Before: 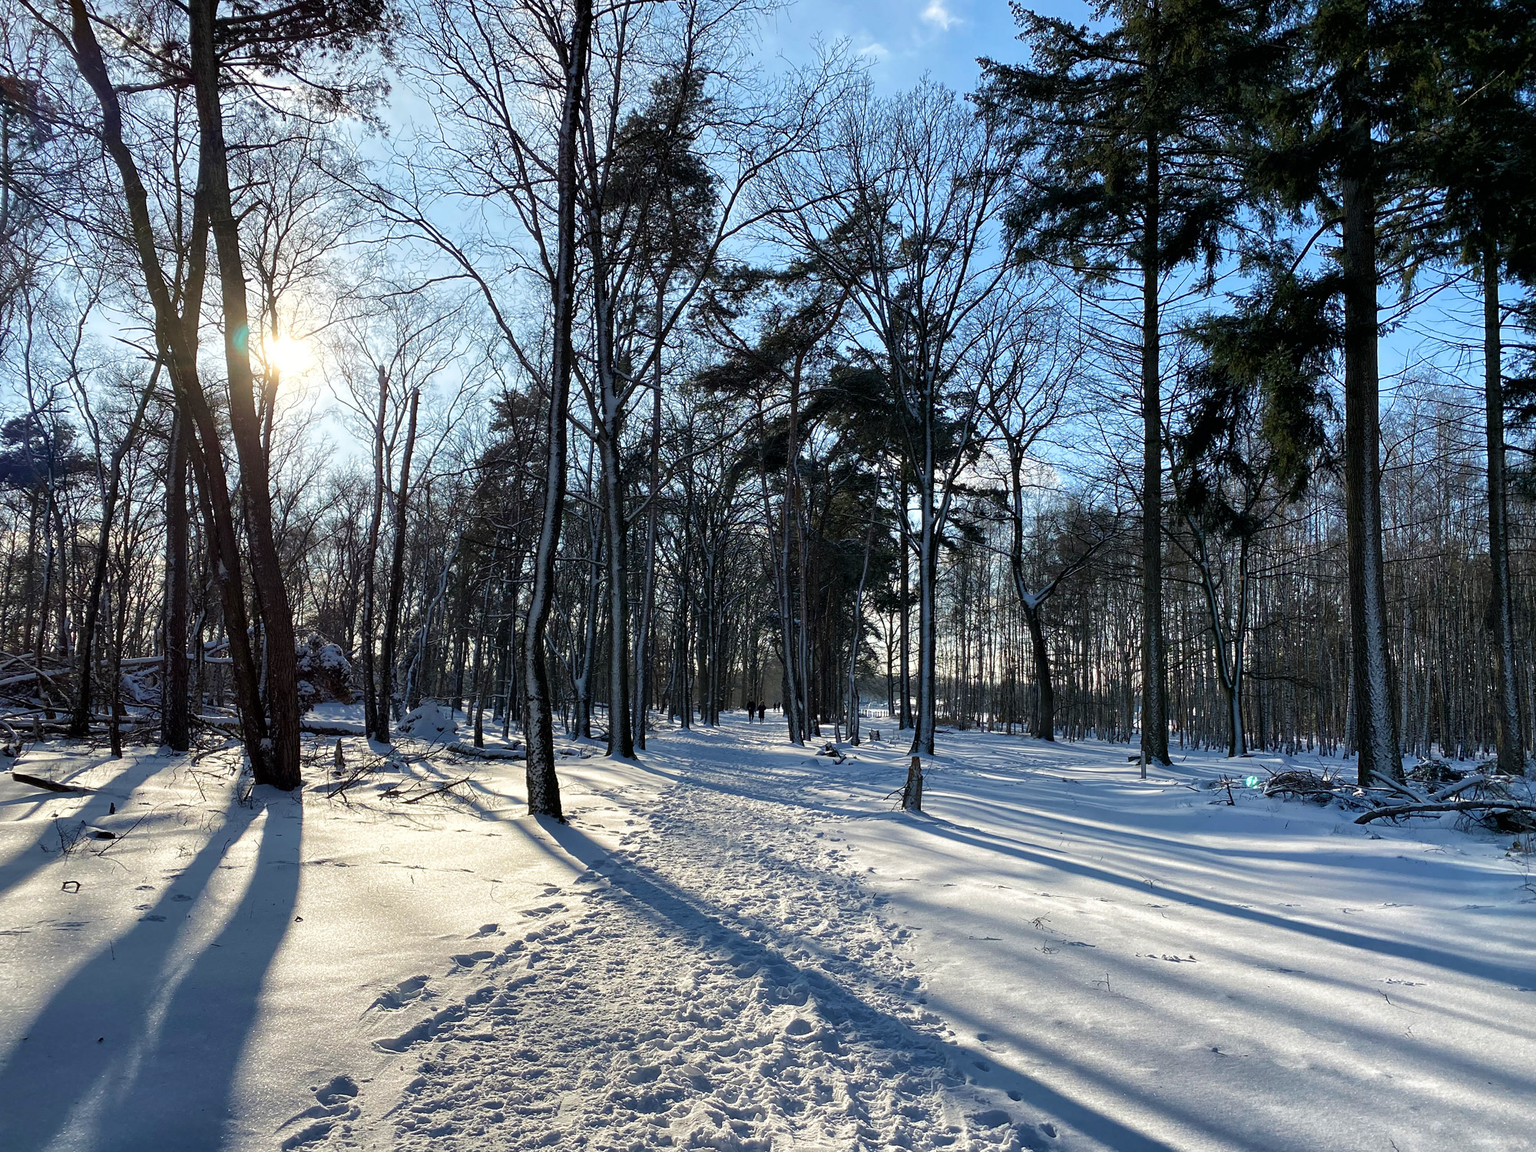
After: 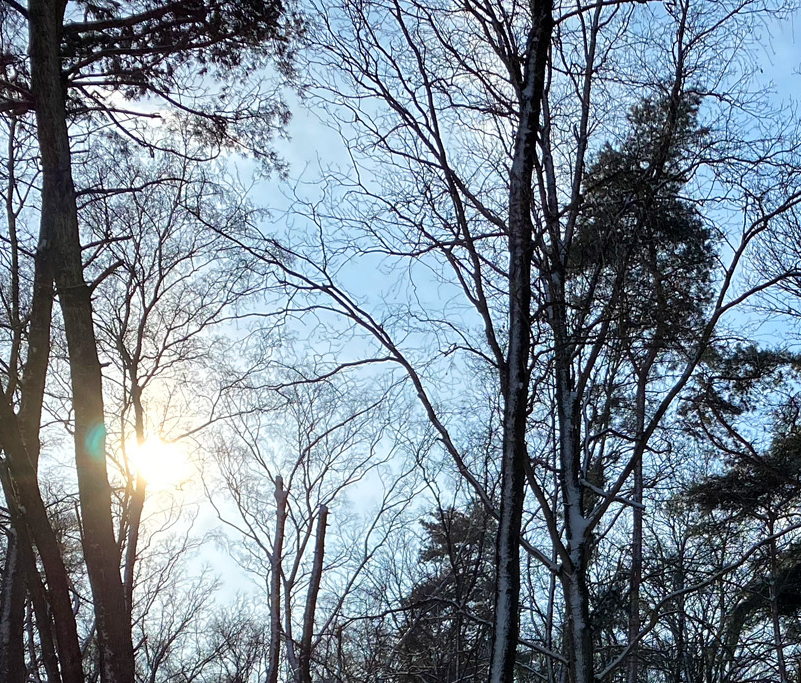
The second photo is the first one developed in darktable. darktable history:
crop and rotate: left 10.931%, top 0.065%, right 48.991%, bottom 54.367%
